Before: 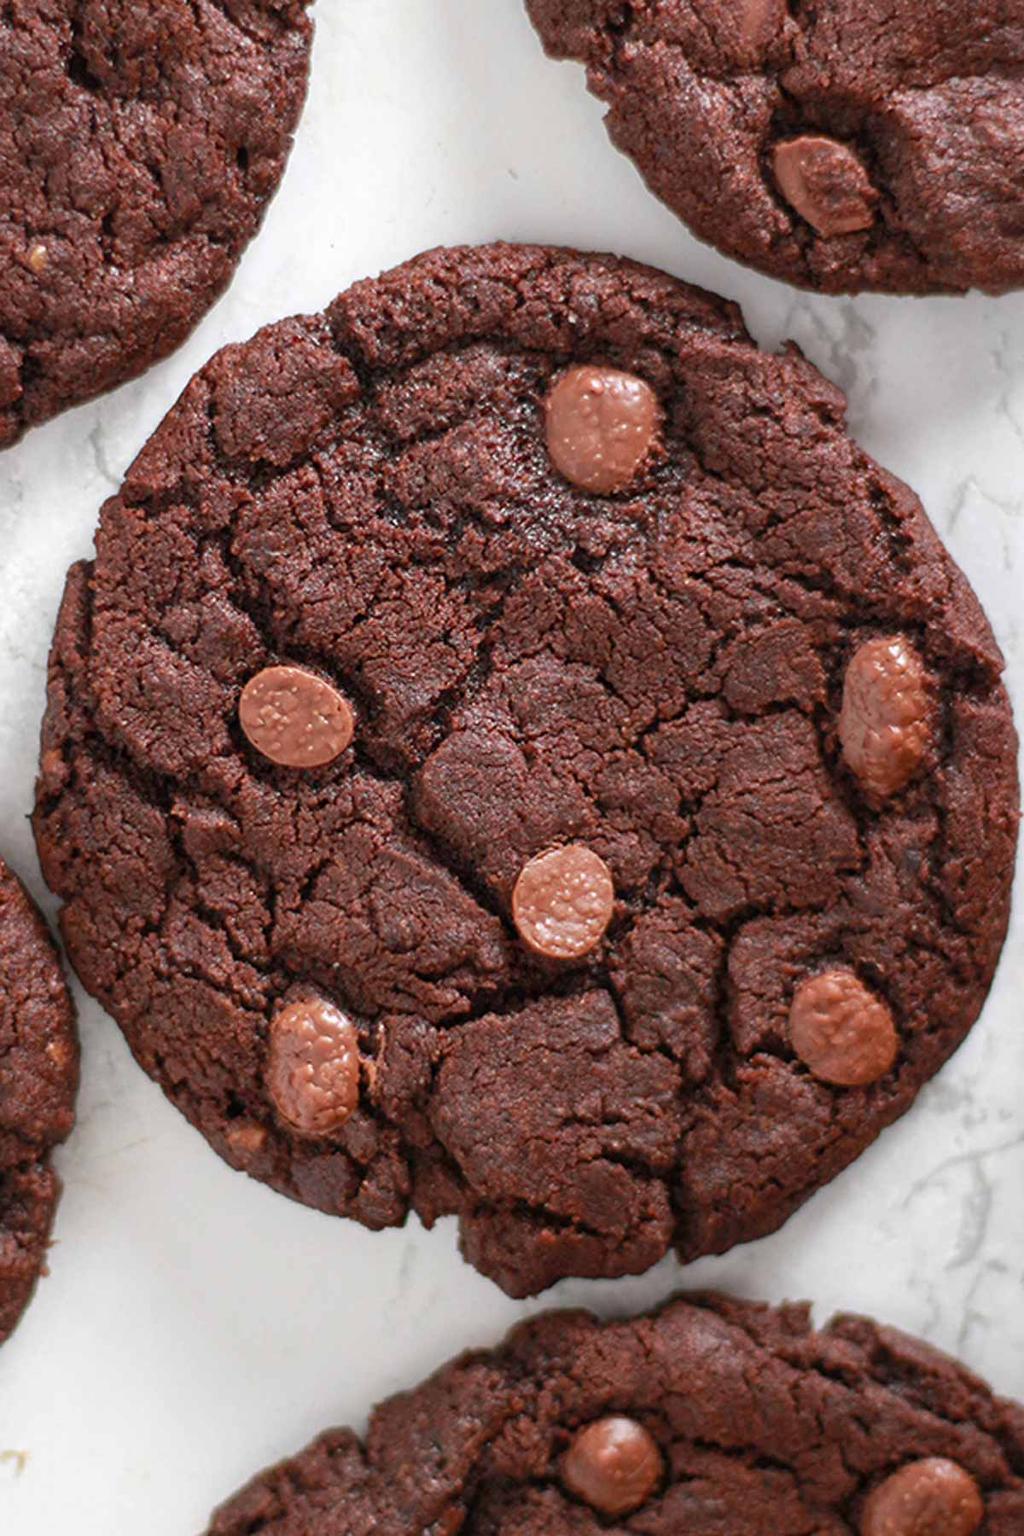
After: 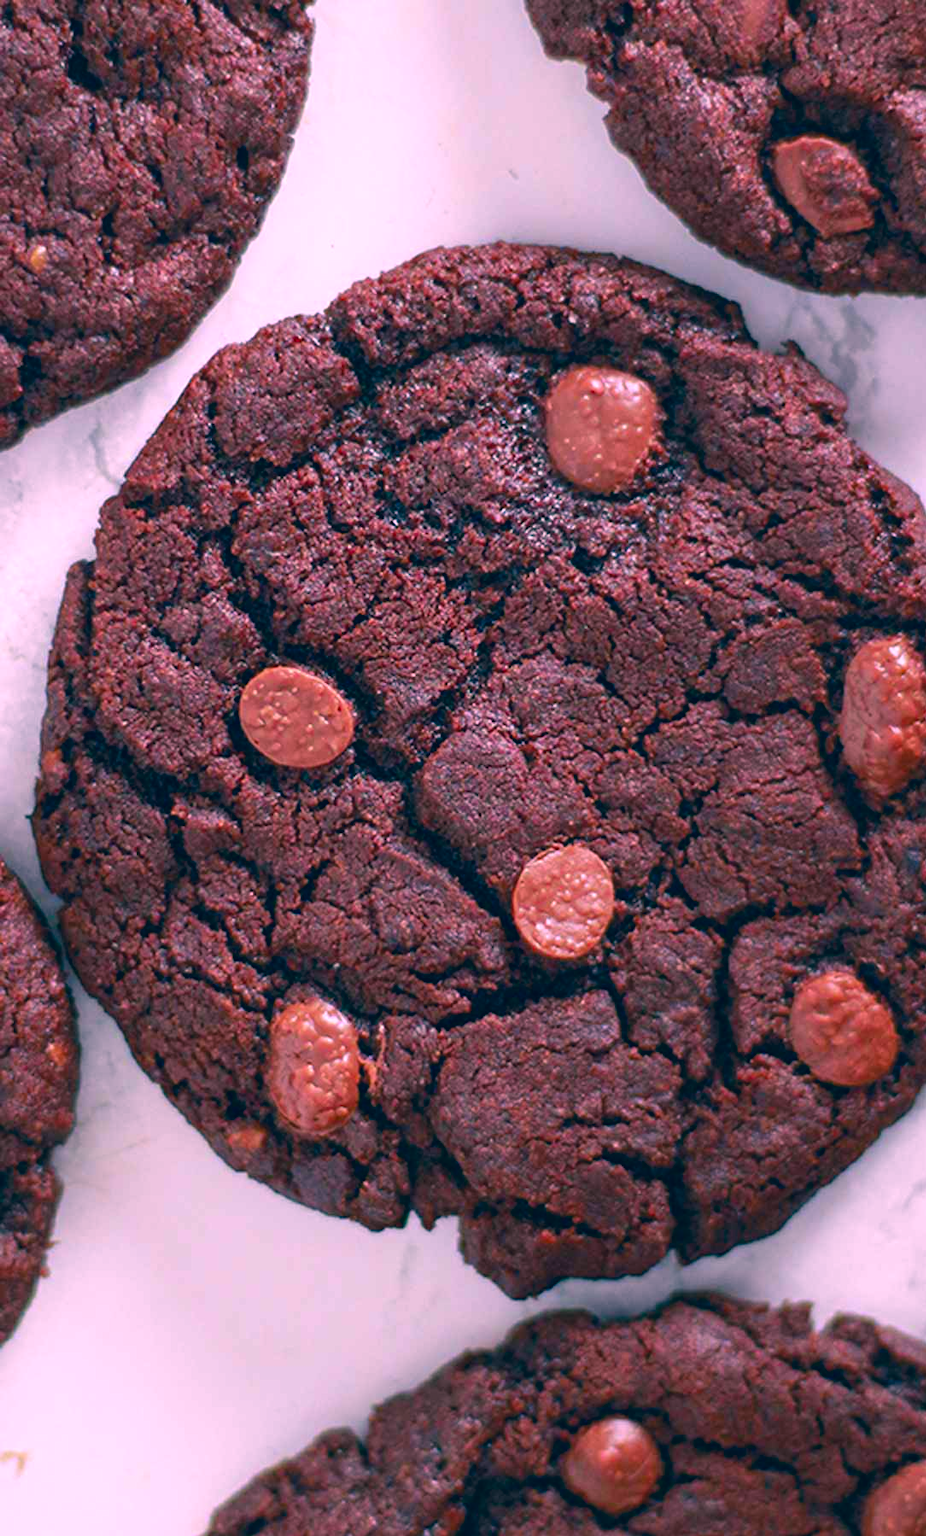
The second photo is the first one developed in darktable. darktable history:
white balance: red 0.974, blue 1.044
color correction: highlights a* 17.03, highlights b* 0.205, shadows a* -15.38, shadows b* -14.56, saturation 1.5
crop: right 9.509%, bottom 0.031%
